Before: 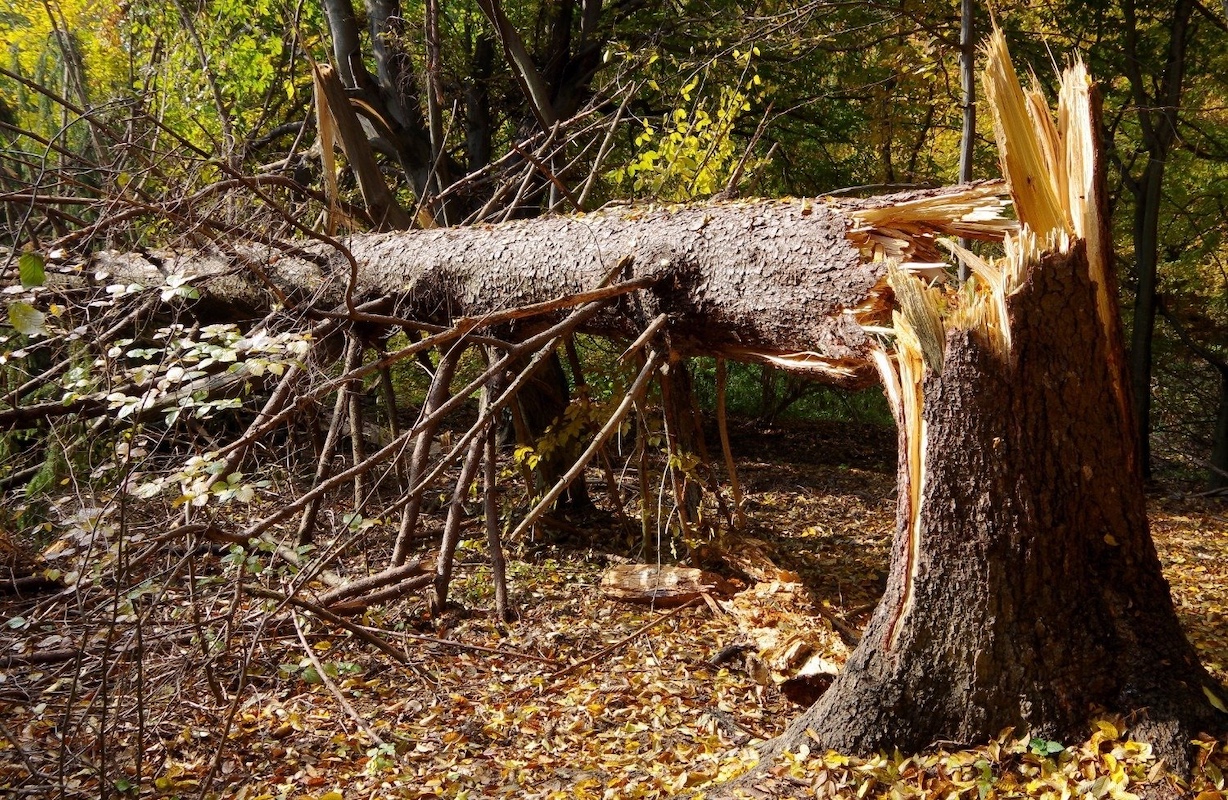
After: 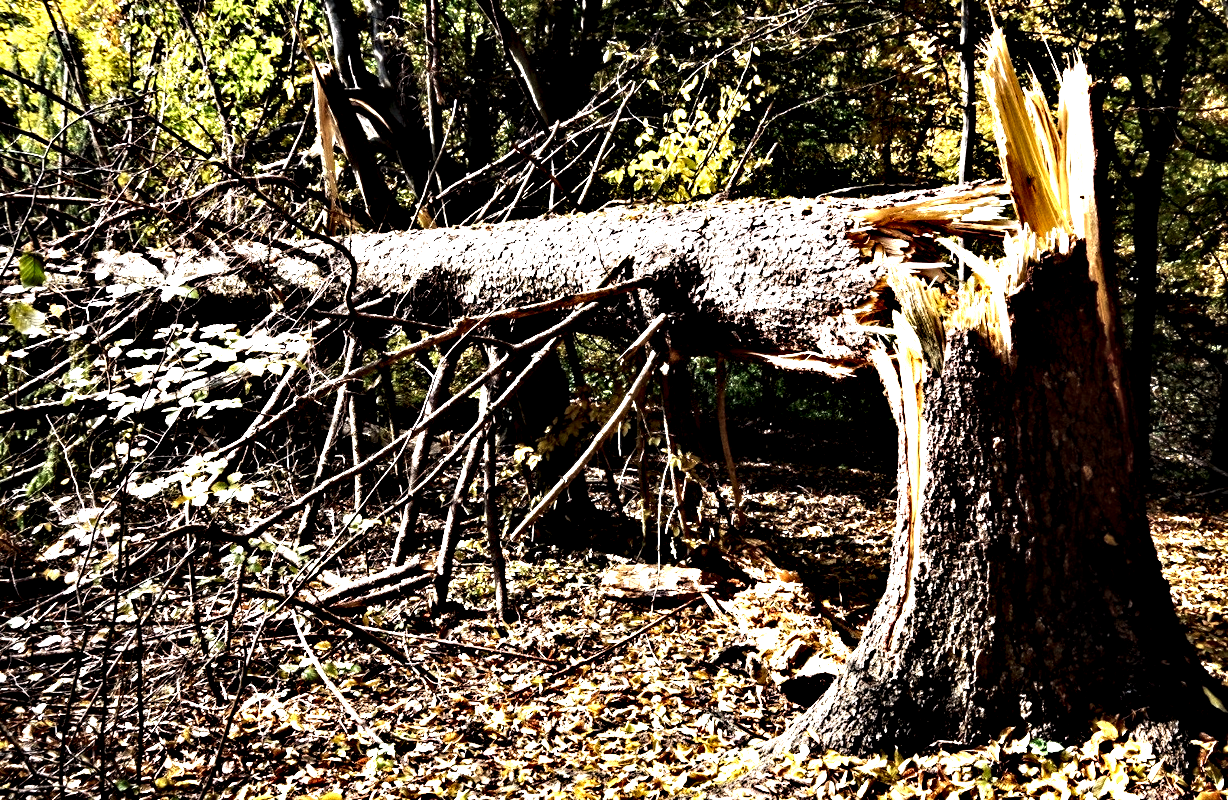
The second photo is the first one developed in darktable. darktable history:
contrast equalizer: octaves 7, y [[0.48, 0.654, 0.731, 0.706, 0.772, 0.382], [0.55 ×6], [0 ×6], [0 ×6], [0 ×6]]
grain: coarseness 0.09 ISO, strength 10%
tone equalizer: -8 EV -1.08 EV, -7 EV -1.01 EV, -6 EV -0.867 EV, -5 EV -0.578 EV, -3 EV 0.578 EV, -2 EV 0.867 EV, -1 EV 1.01 EV, +0 EV 1.08 EV, edges refinement/feathering 500, mask exposure compensation -1.57 EV, preserve details no
